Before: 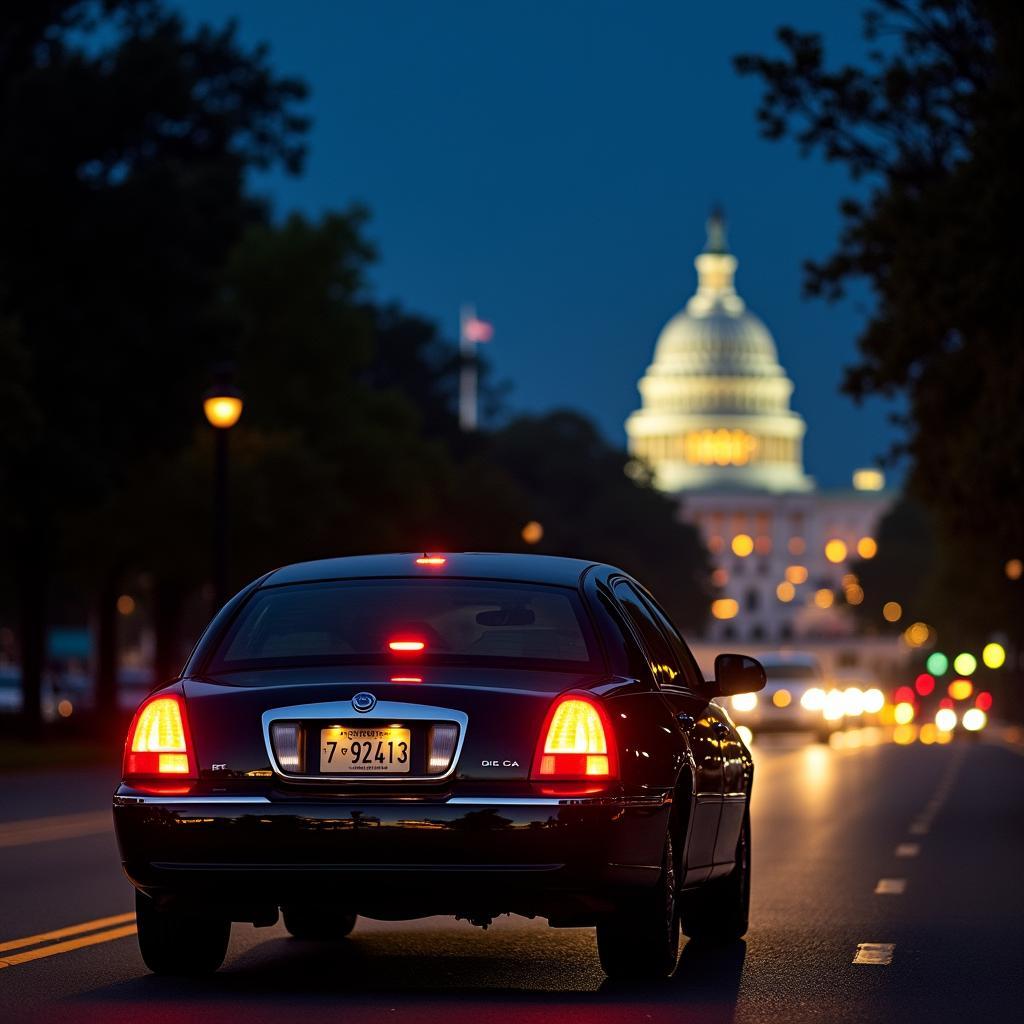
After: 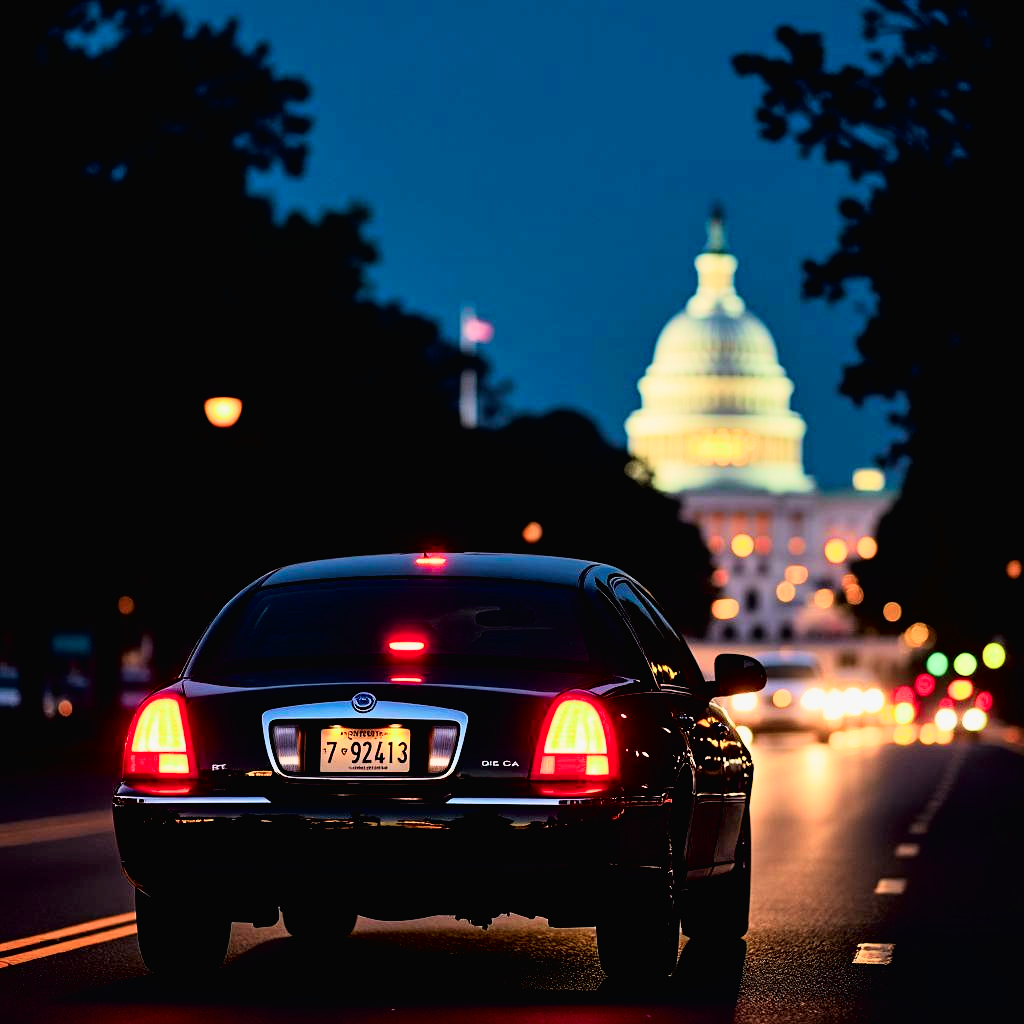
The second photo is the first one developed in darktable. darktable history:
exposure: exposure 0.555 EV, compensate highlight preservation false
tone curve: curves: ch0 [(0, 0.013) (0.054, 0.018) (0.205, 0.191) (0.289, 0.292) (0.39, 0.424) (0.493, 0.551) (0.647, 0.752) (0.796, 0.887) (1, 0.998)]; ch1 [(0, 0) (0.371, 0.339) (0.477, 0.452) (0.494, 0.495) (0.501, 0.501) (0.51, 0.516) (0.54, 0.557) (0.572, 0.605) (0.625, 0.687) (0.774, 0.841) (1, 1)]; ch2 [(0, 0) (0.32, 0.281) (0.403, 0.399) (0.441, 0.428) (0.47, 0.469) (0.498, 0.496) (0.524, 0.543) (0.551, 0.579) (0.633, 0.665) (0.7, 0.711) (1, 1)], color space Lab, independent channels, preserve colors none
filmic rgb: black relative exposure -5.06 EV, white relative exposure 3.99 EV, hardness 2.89, contrast 1.197, highlights saturation mix -30.75%
